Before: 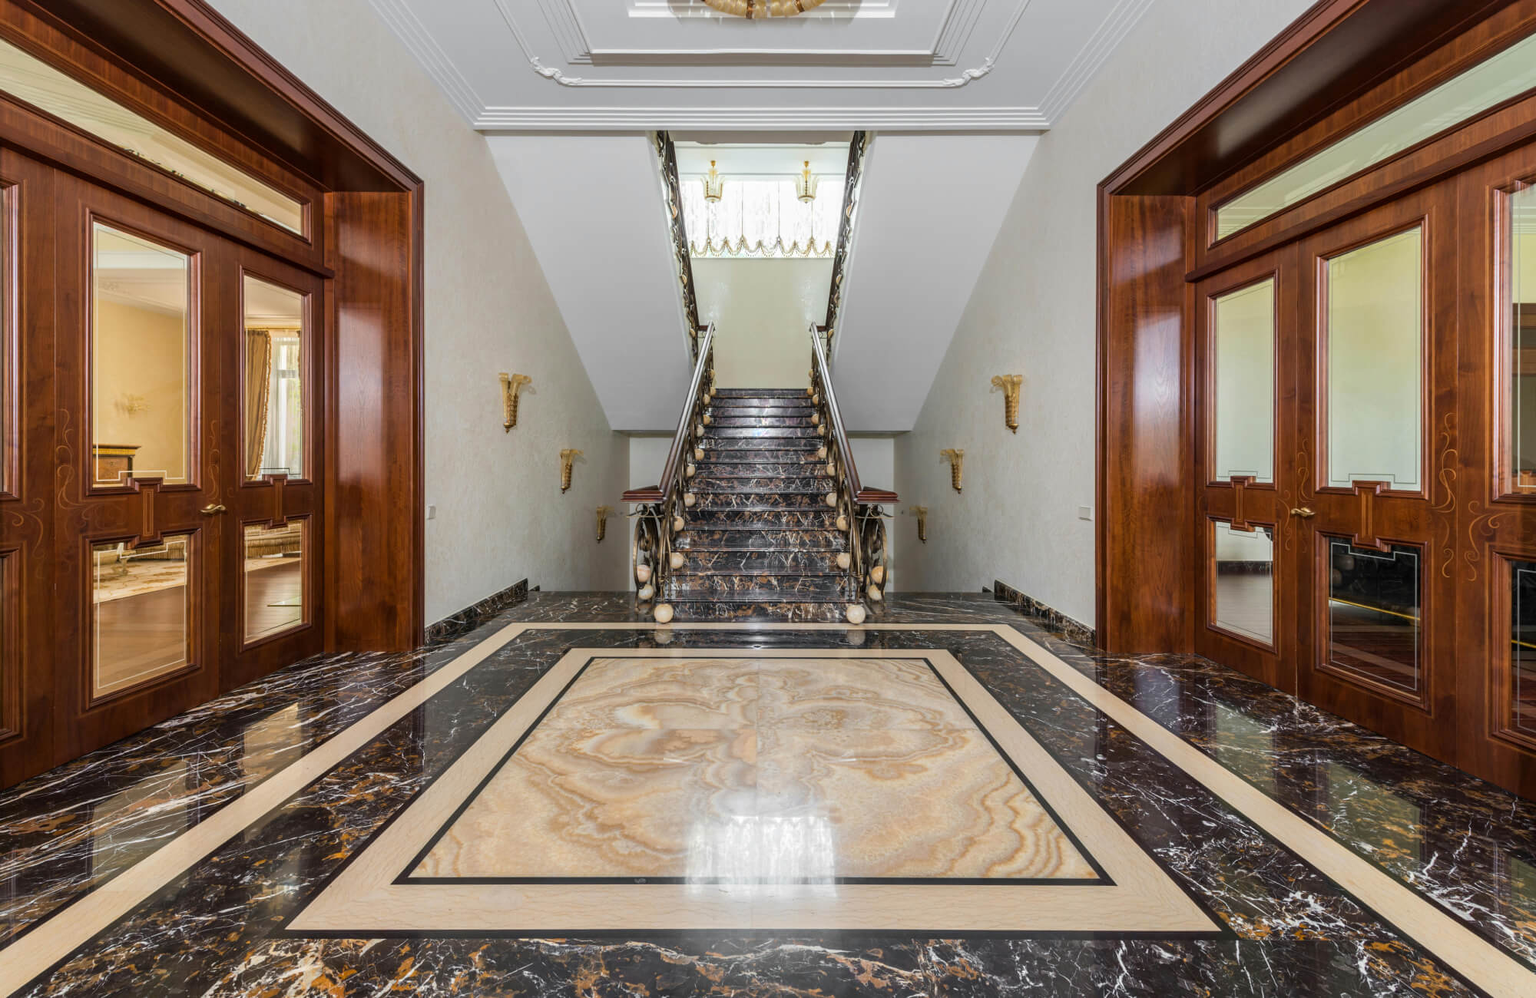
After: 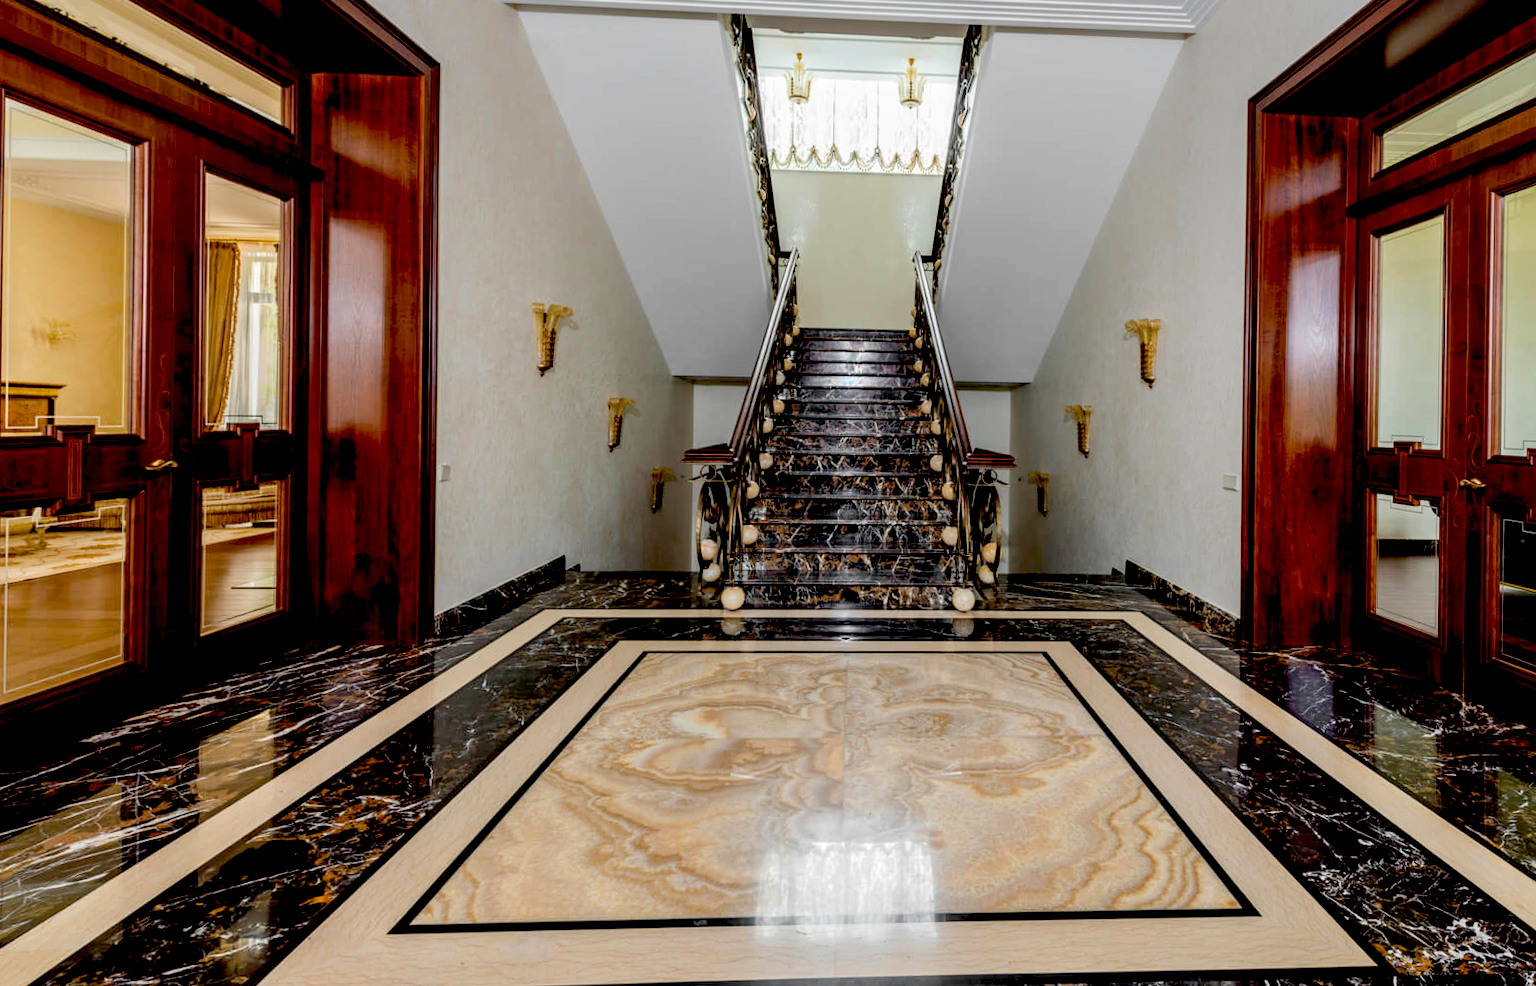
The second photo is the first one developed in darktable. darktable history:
rotate and perspective: rotation 0.679°, lens shift (horizontal) 0.136, crop left 0.009, crop right 0.991, crop top 0.078, crop bottom 0.95
exposure: black level correction 0.056, compensate highlight preservation false
crop: left 6.446%, top 8.188%, right 9.538%, bottom 3.548%
